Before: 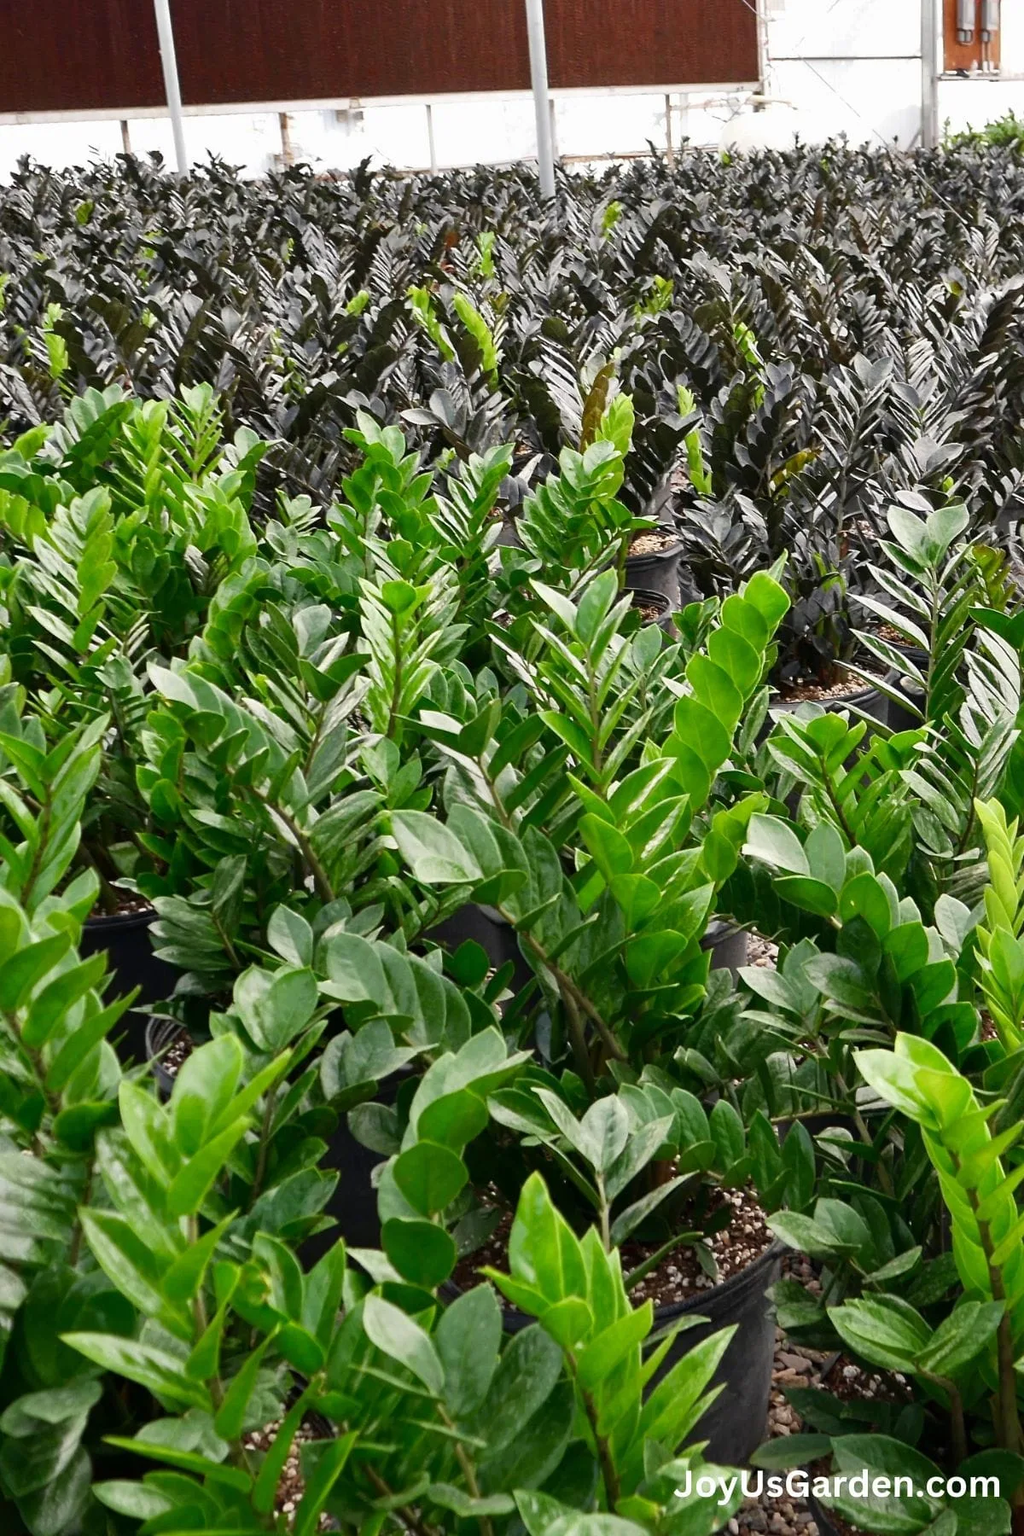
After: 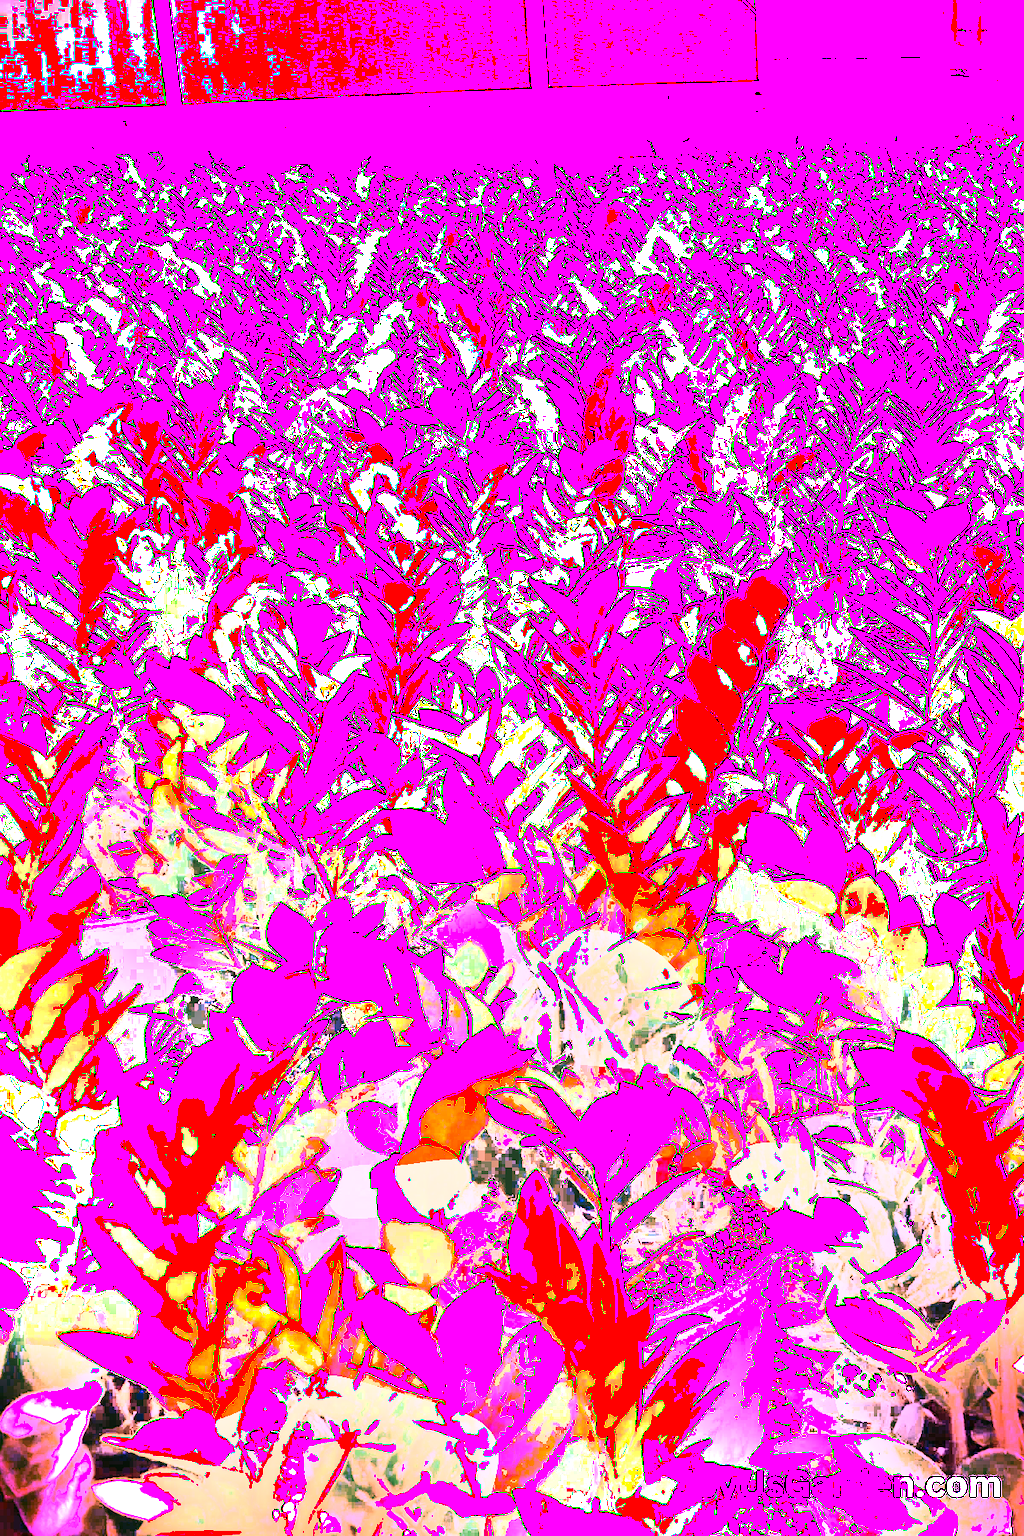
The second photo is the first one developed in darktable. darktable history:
shadows and highlights: shadows -54.3, highlights 86.09, soften with gaussian
white balance: red 8, blue 8
